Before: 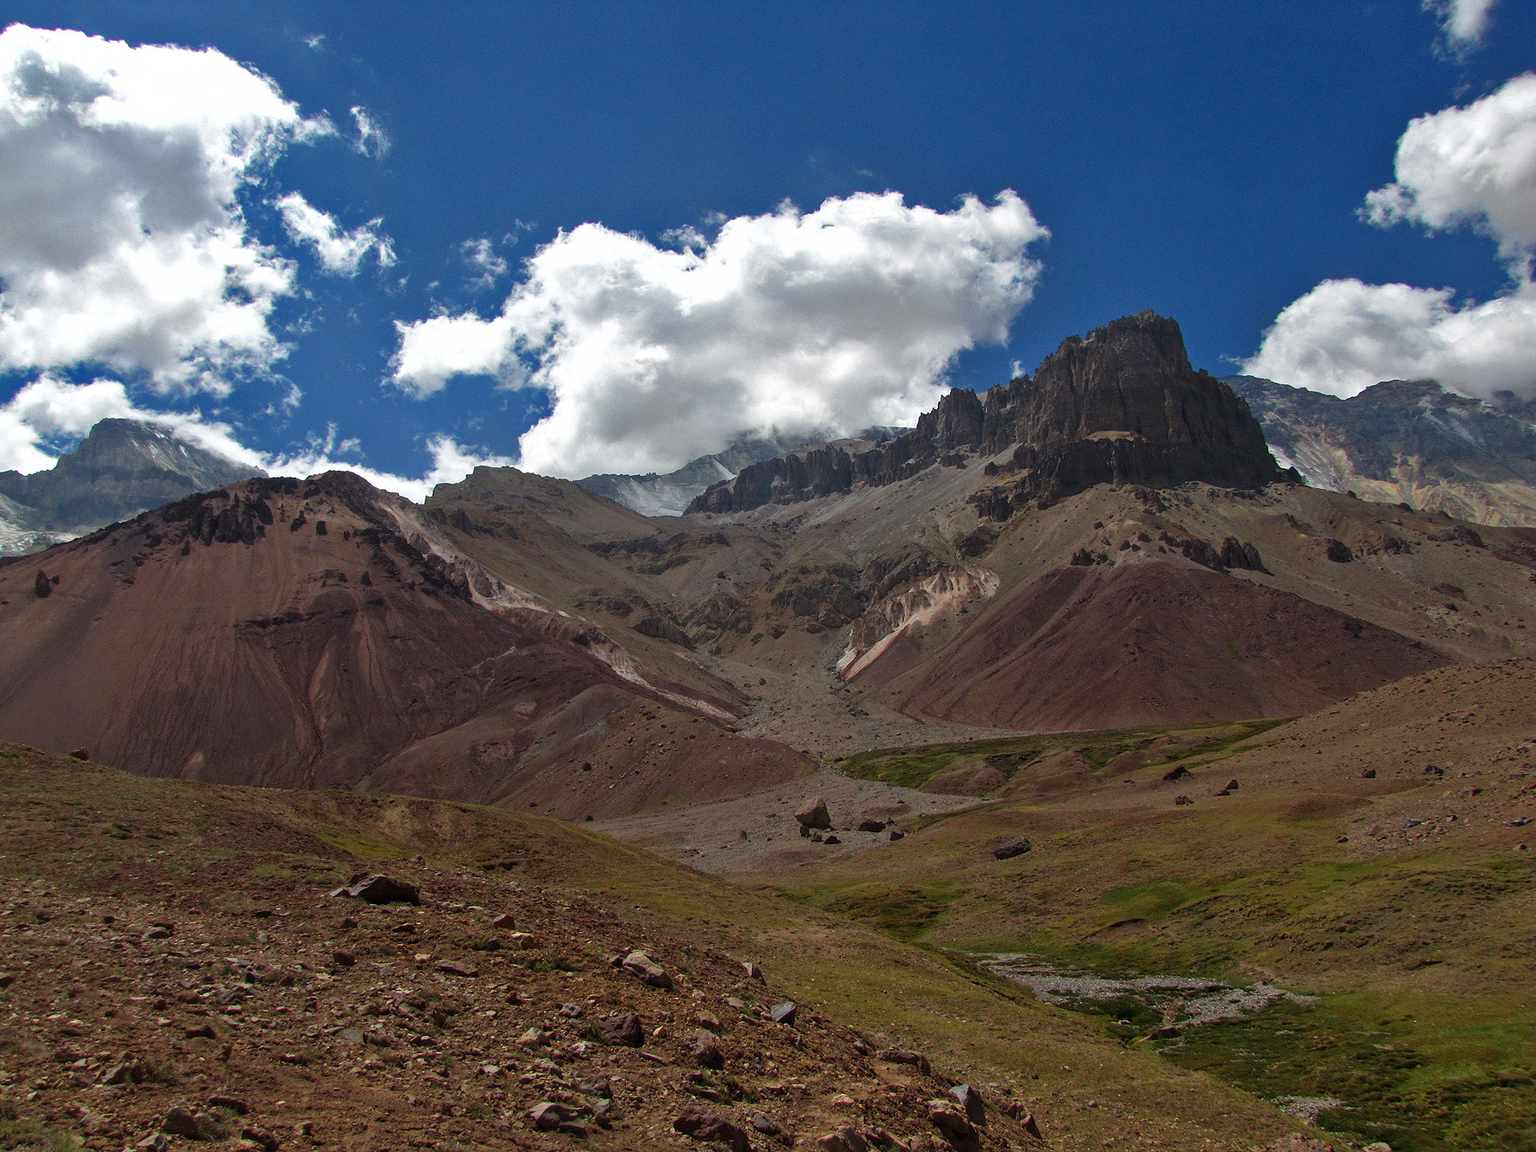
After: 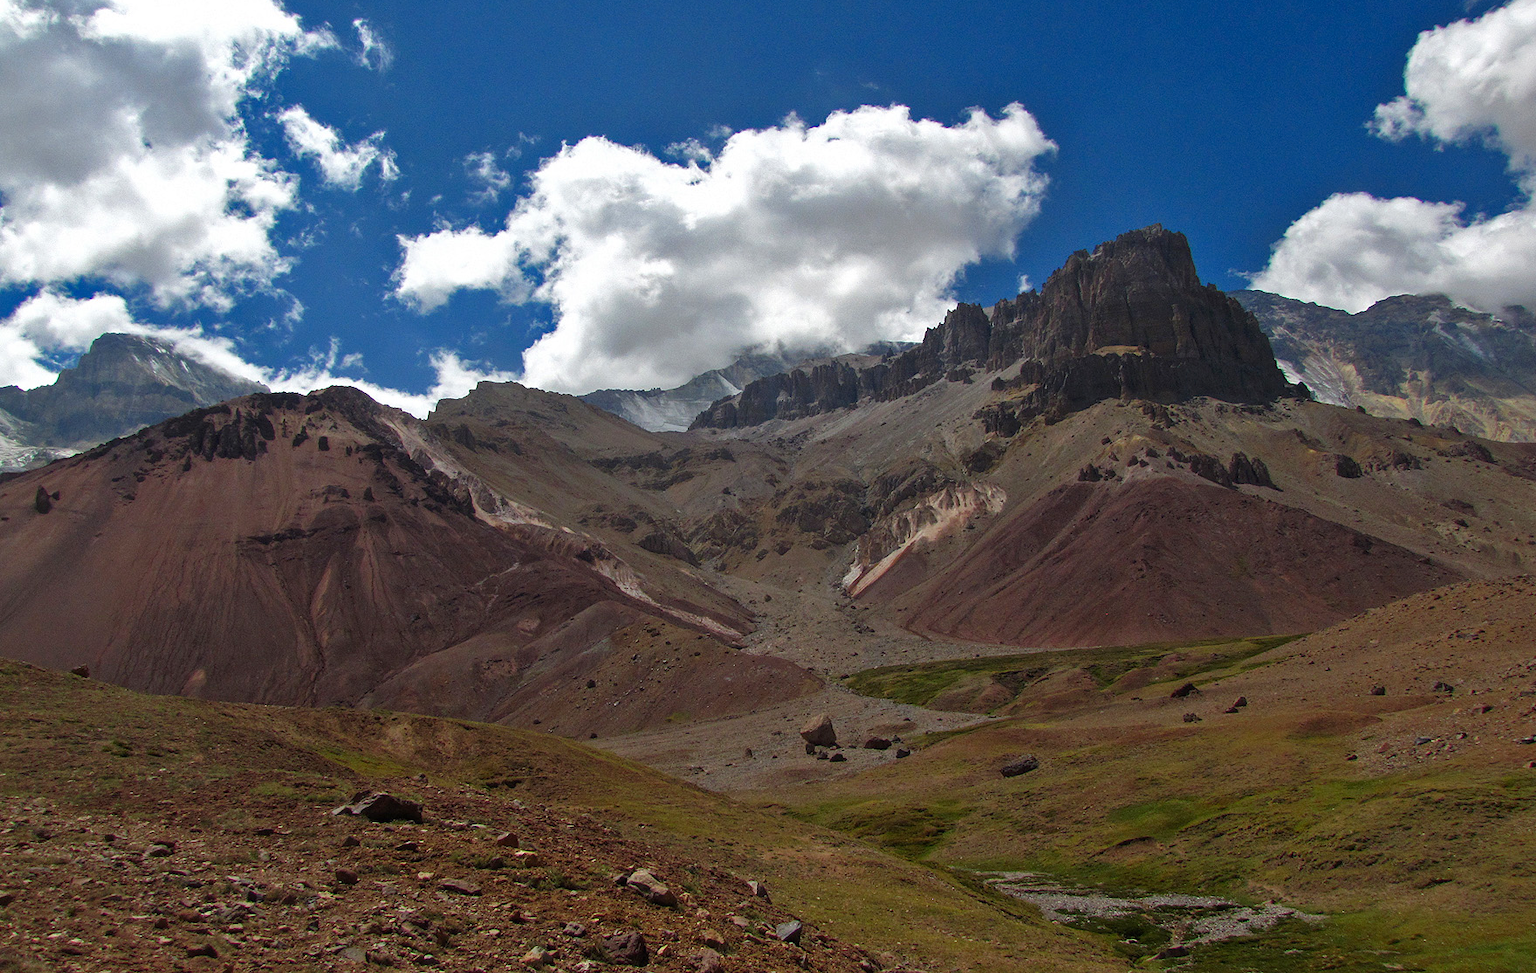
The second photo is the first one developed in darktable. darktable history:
color correction: saturation 1.1
exposure: black level correction 0, compensate exposure bias true, compensate highlight preservation false
crop: top 7.625%, bottom 8.027%
